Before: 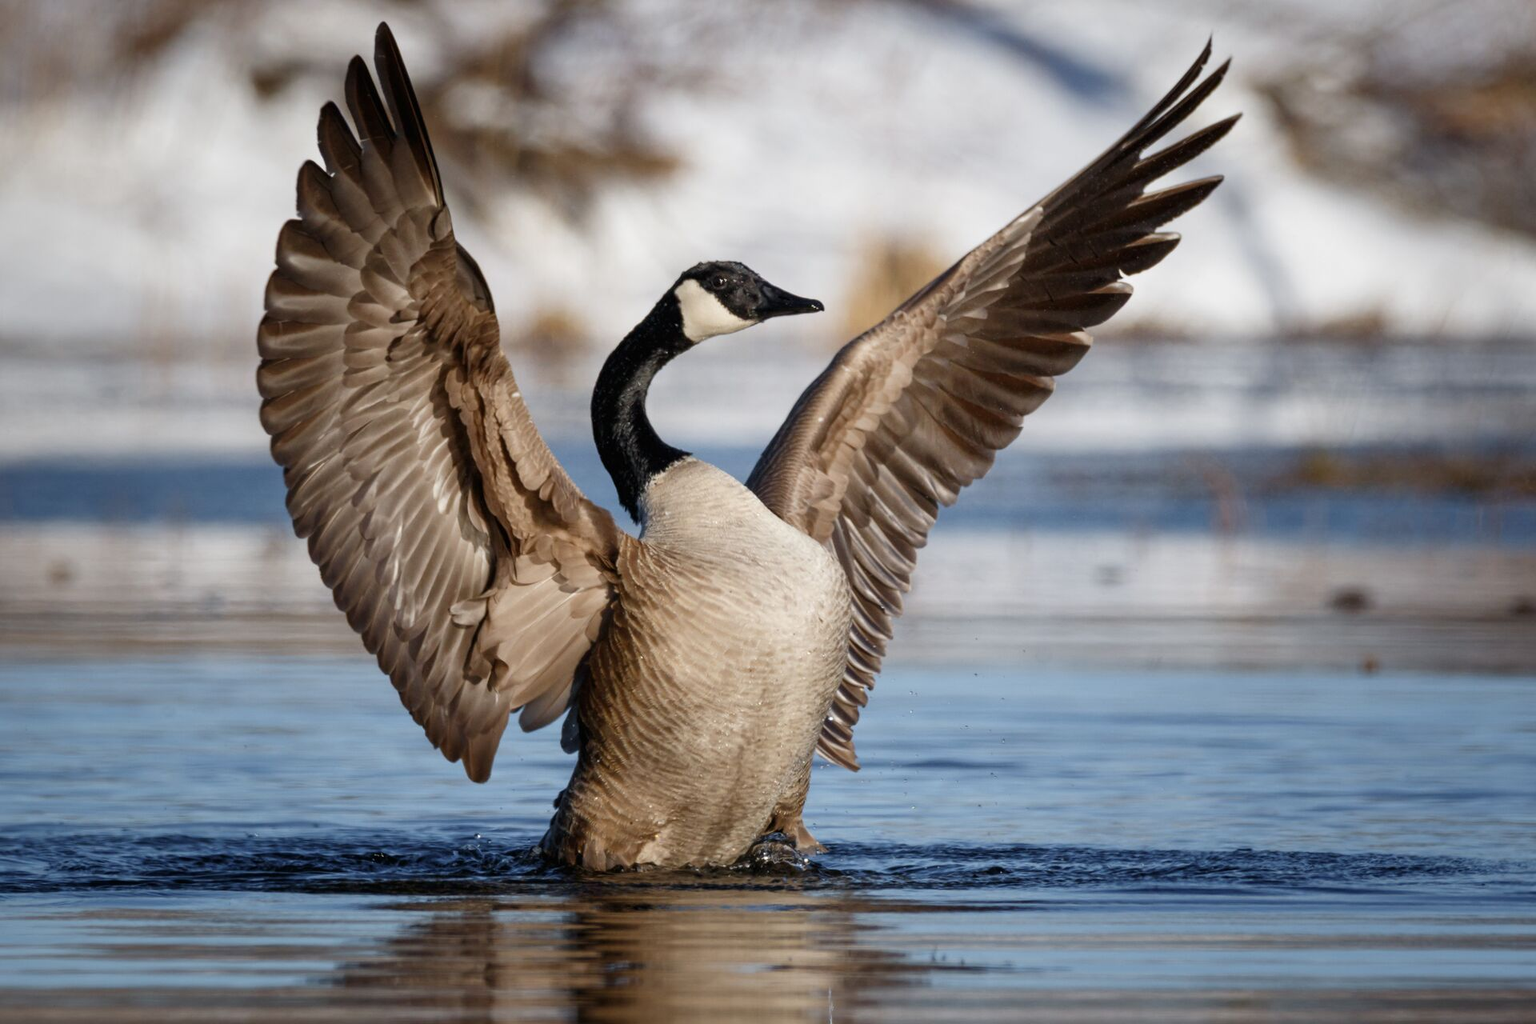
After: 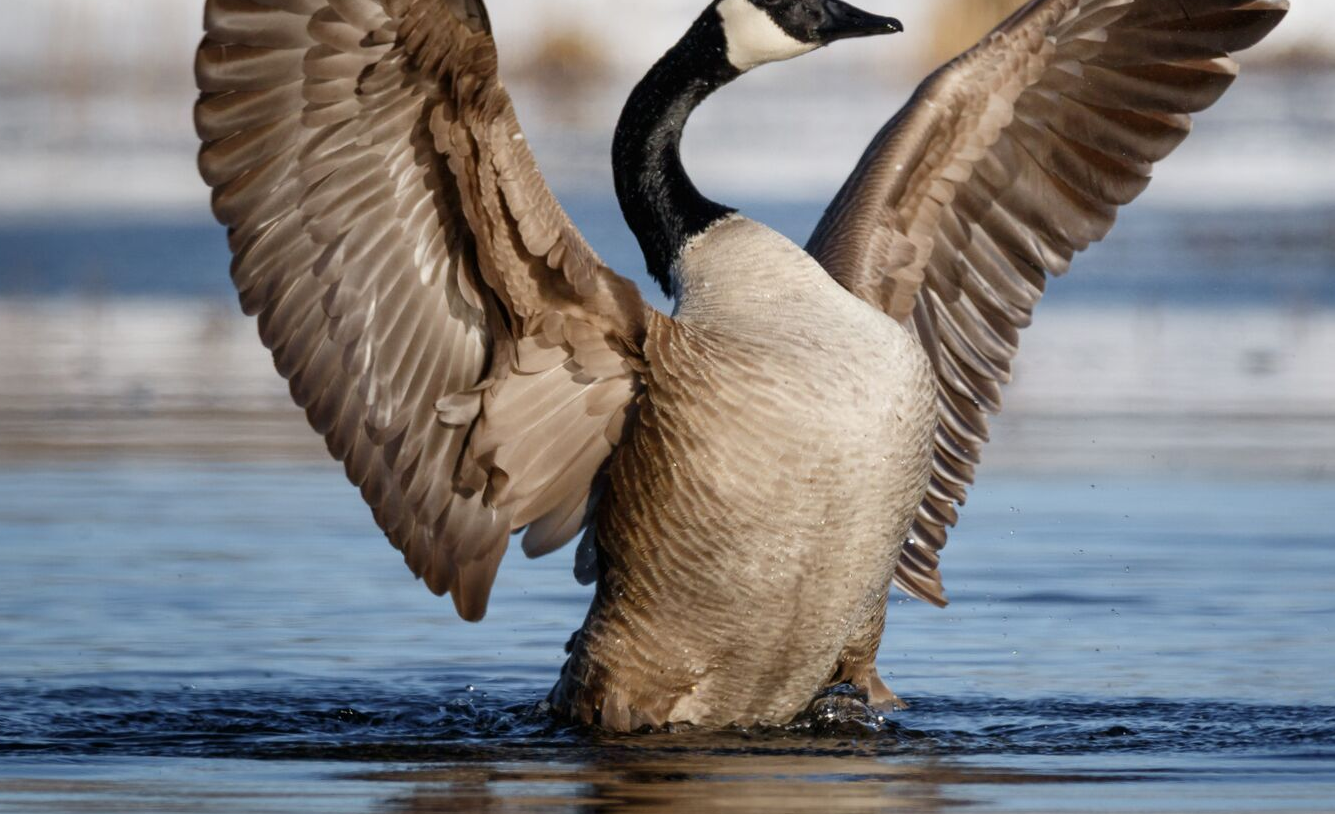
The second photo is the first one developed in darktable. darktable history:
crop: left 6.657%, top 27.912%, right 23.791%, bottom 8.466%
